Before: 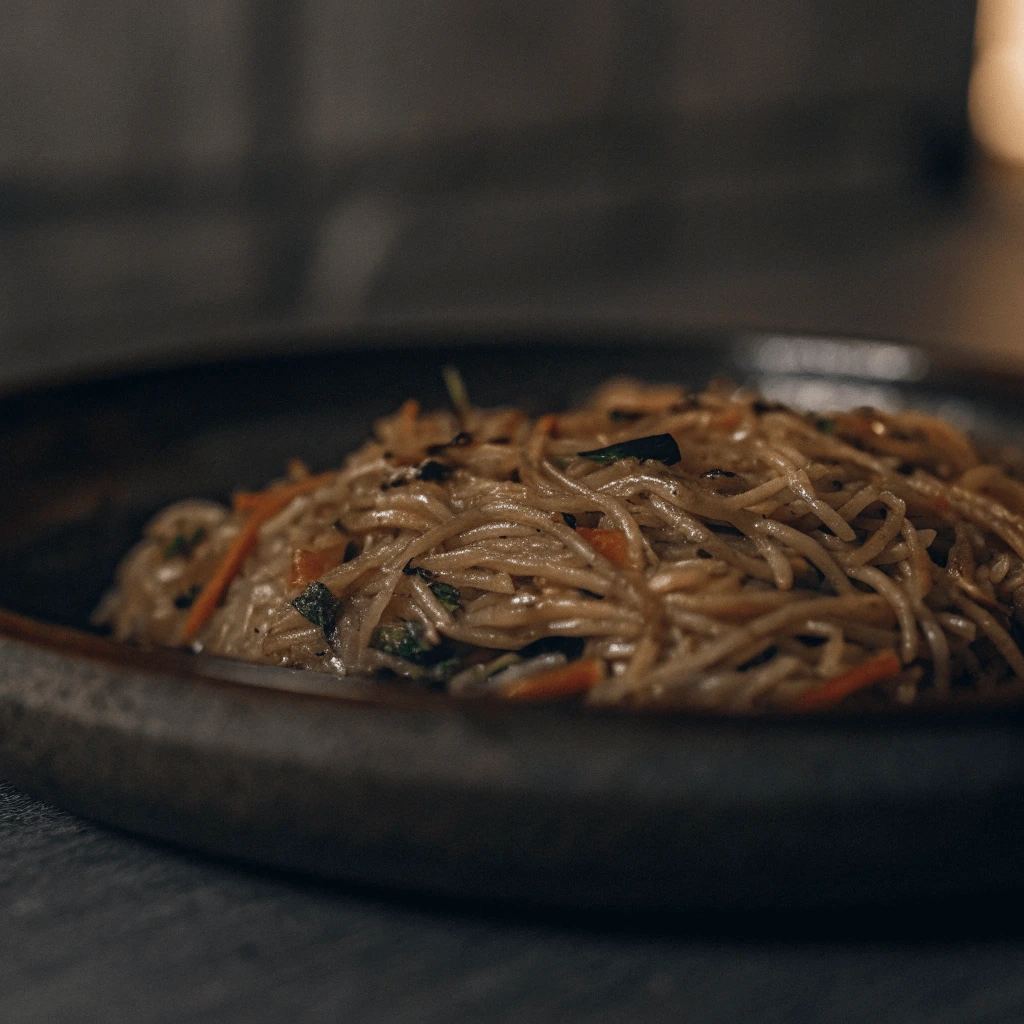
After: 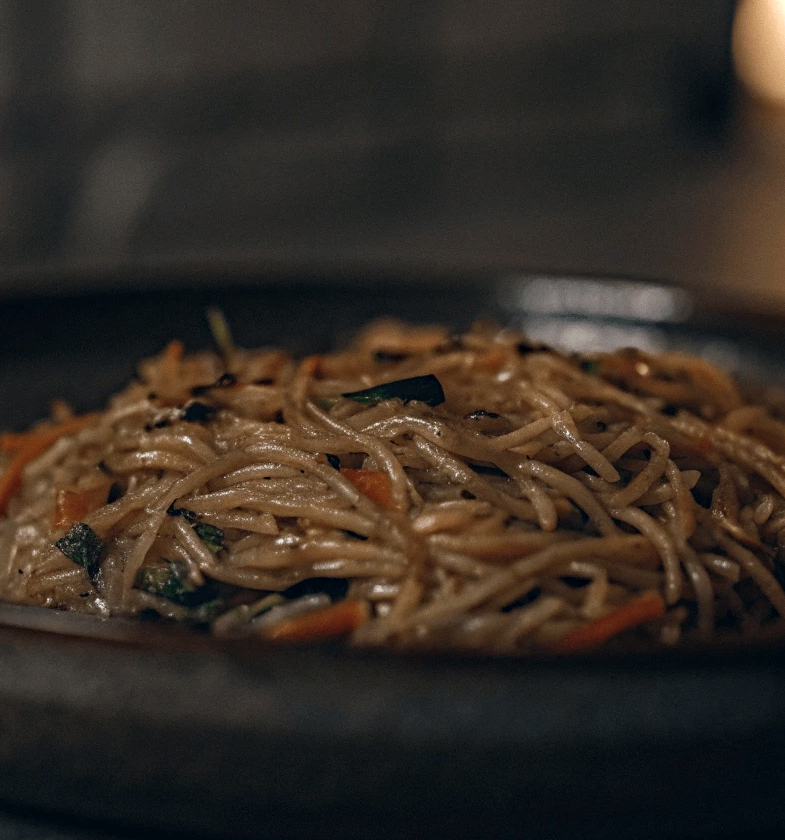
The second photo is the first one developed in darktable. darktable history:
haze removal: compatibility mode true, adaptive false
crop: left 23.095%, top 5.827%, bottom 11.854%
